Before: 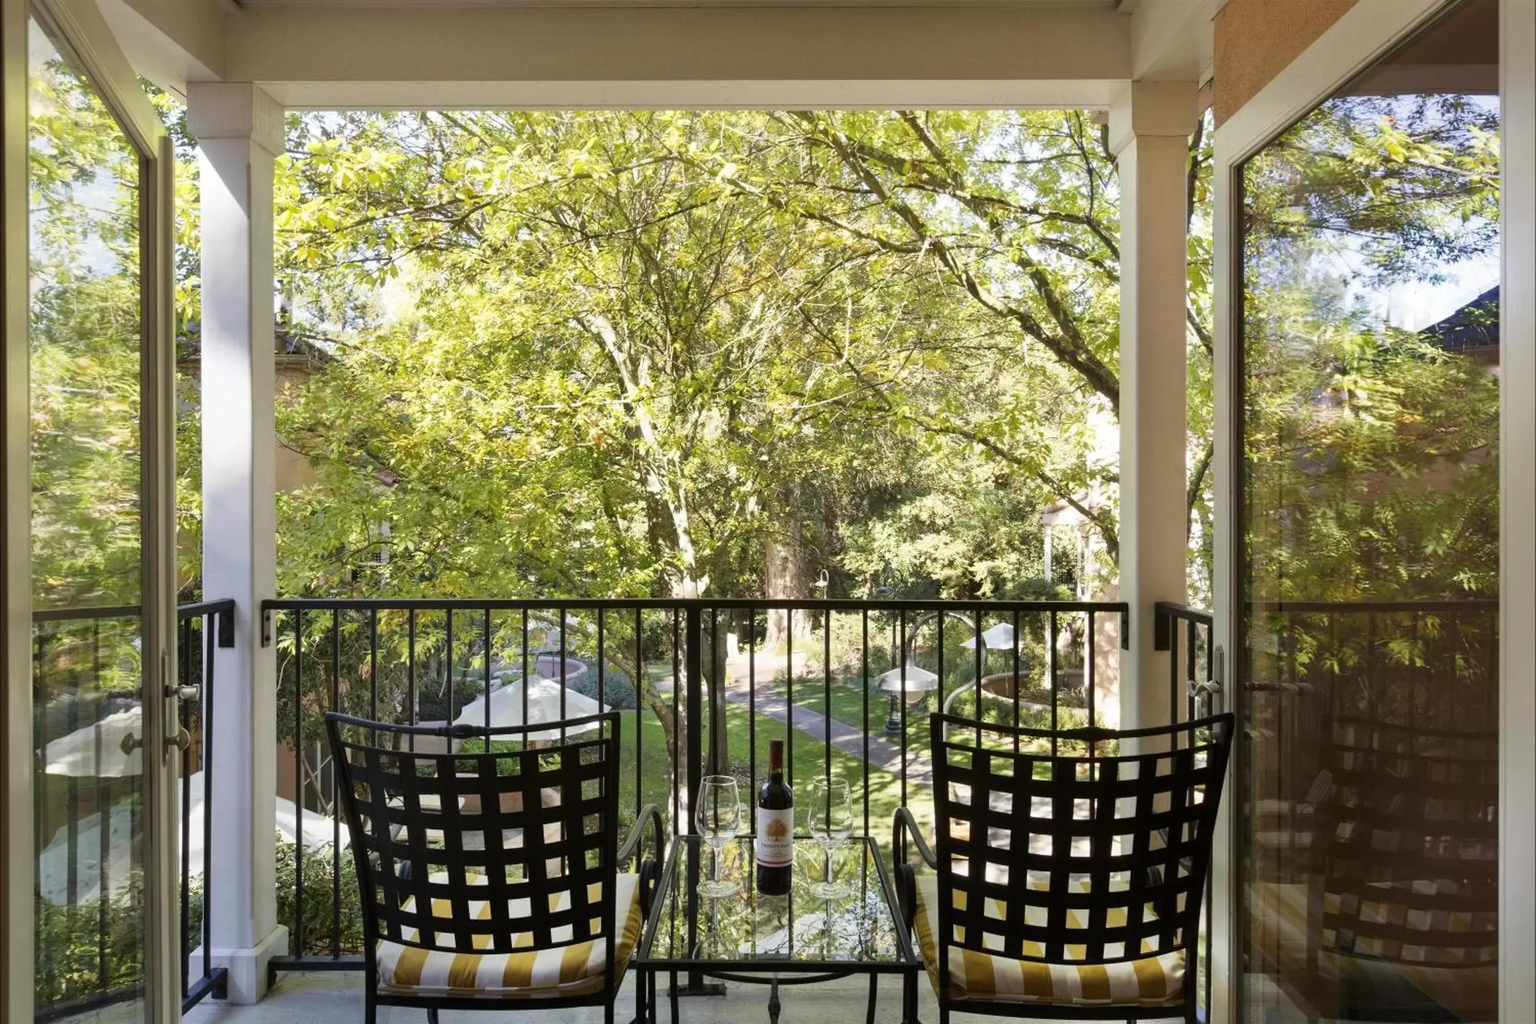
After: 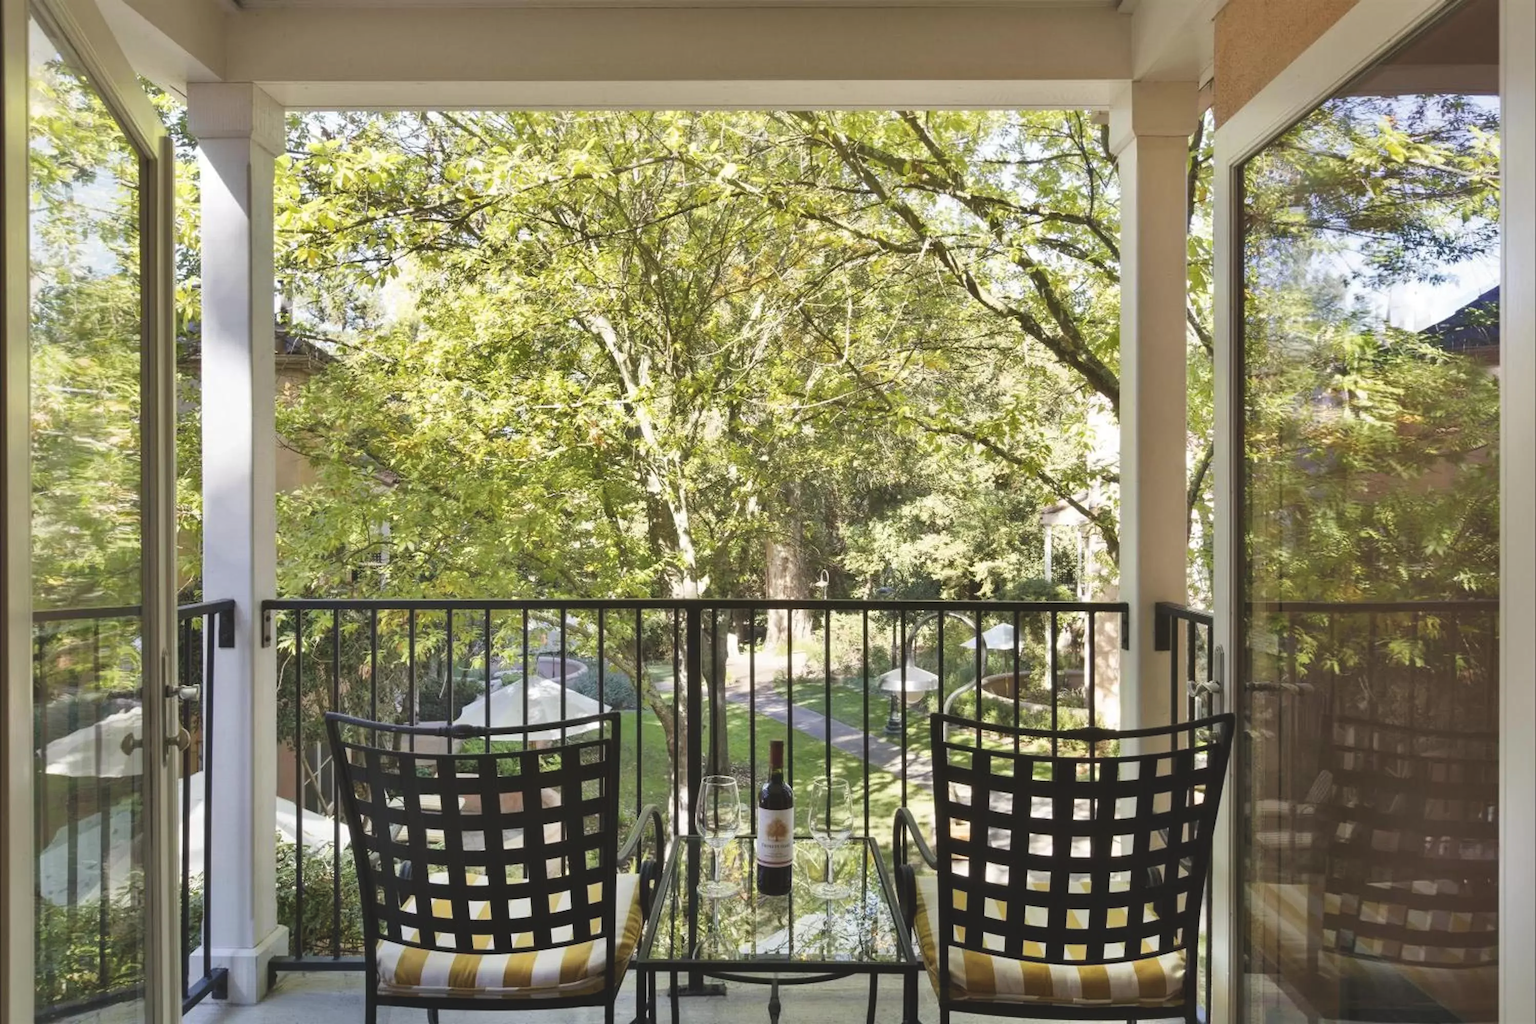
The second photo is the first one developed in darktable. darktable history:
color balance: lift [1.007, 1, 1, 1], gamma [1.097, 1, 1, 1]
shadows and highlights: highlights color adjustment 0%, low approximation 0.01, soften with gaussian
